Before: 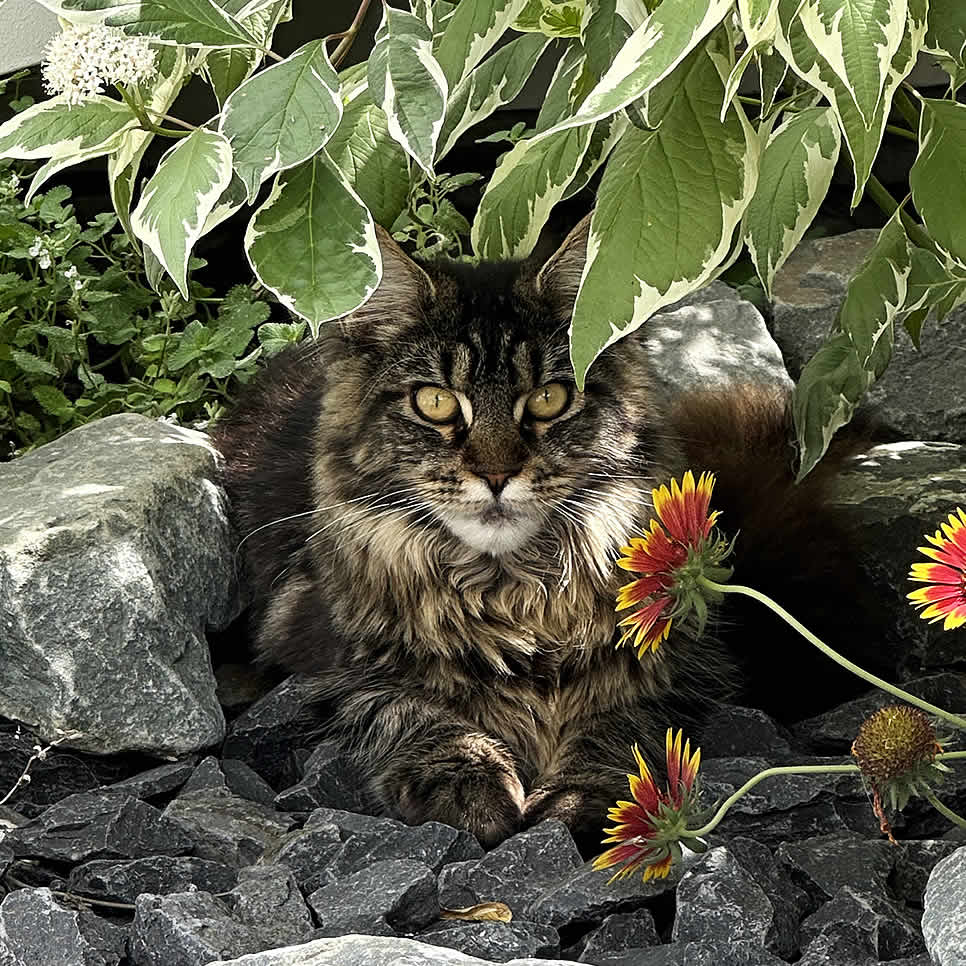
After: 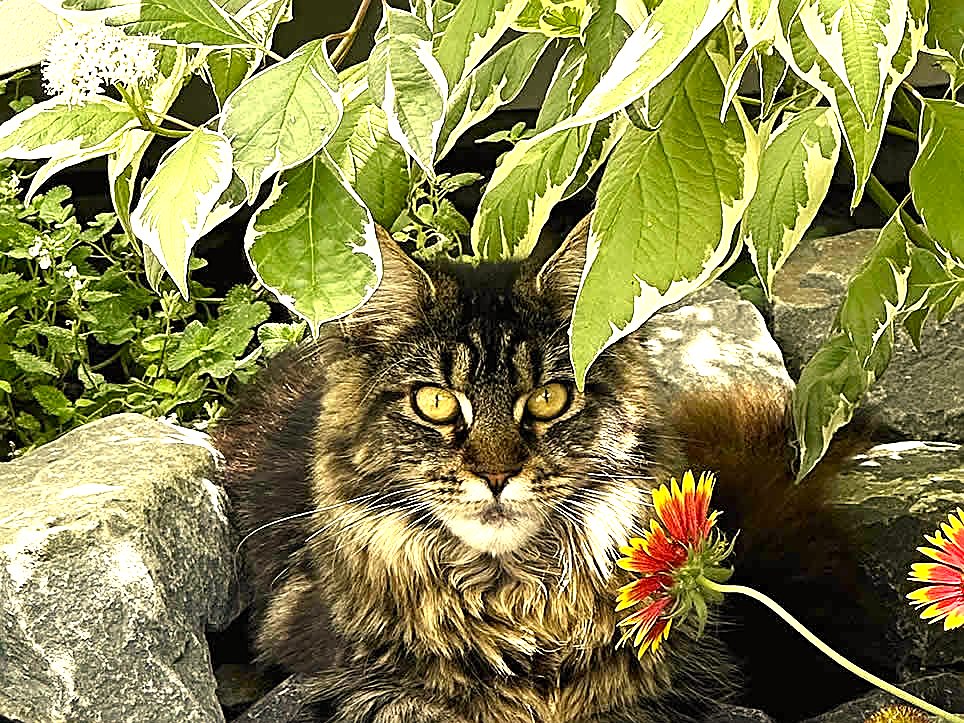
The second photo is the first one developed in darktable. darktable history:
exposure: black level correction 0, exposure 1.2 EV, compensate highlight preservation false
color balance rgb: perceptual saturation grading › global saturation 20%, perceptual saturation grading › highlights -25%, perceptual saturation grading › shadows 25%
sharpen: on, module defaults
color correction: highlights a* 2.72, highlights b* 22.8
crop: bottom 24.967%
local contrast: mode bilateral grid, contrast 20, coarseness 50, detail 102%, midtone range 0.2
